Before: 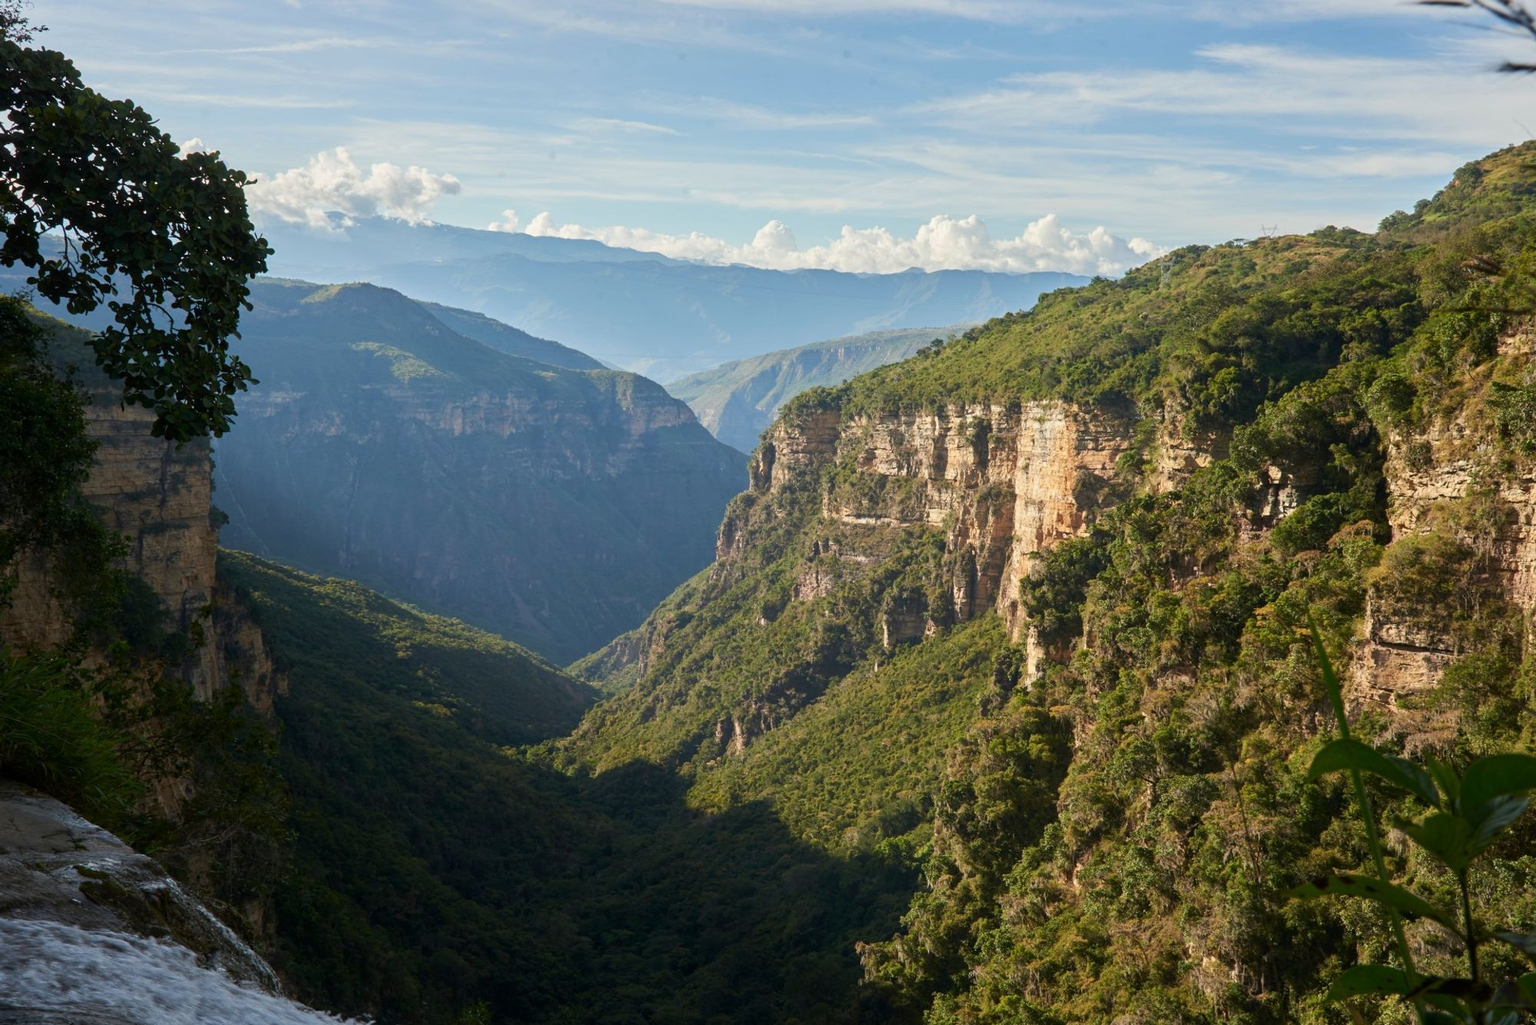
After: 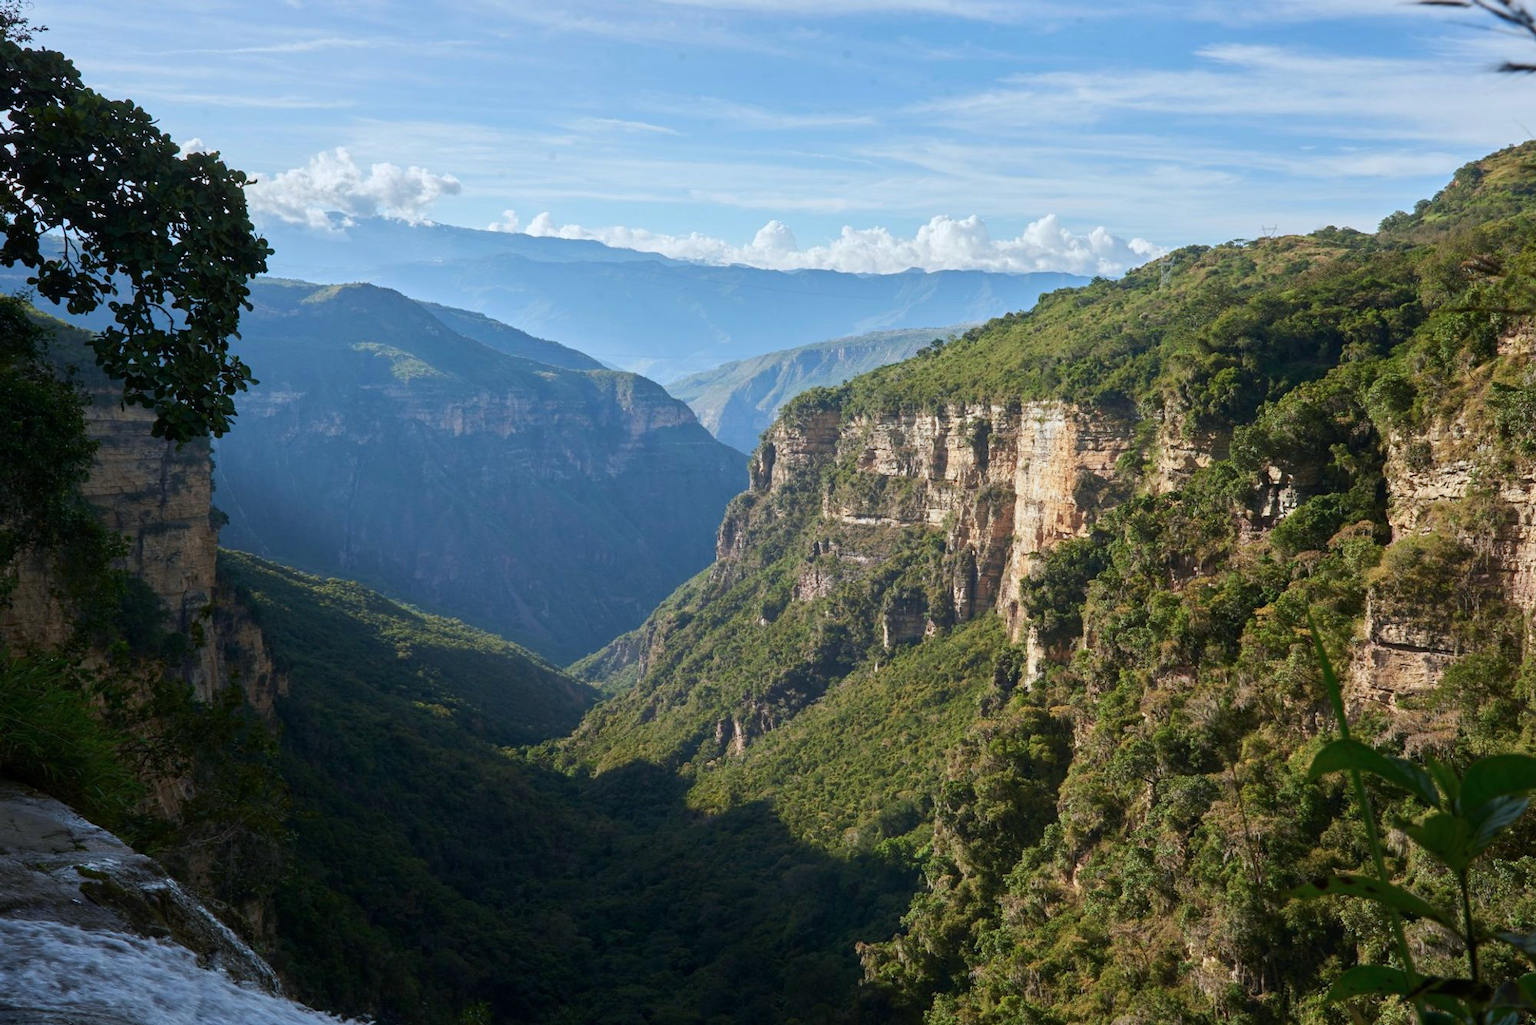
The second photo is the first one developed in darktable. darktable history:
color calibration: x 0.37, y 0.382, temperature 4313.32 K
